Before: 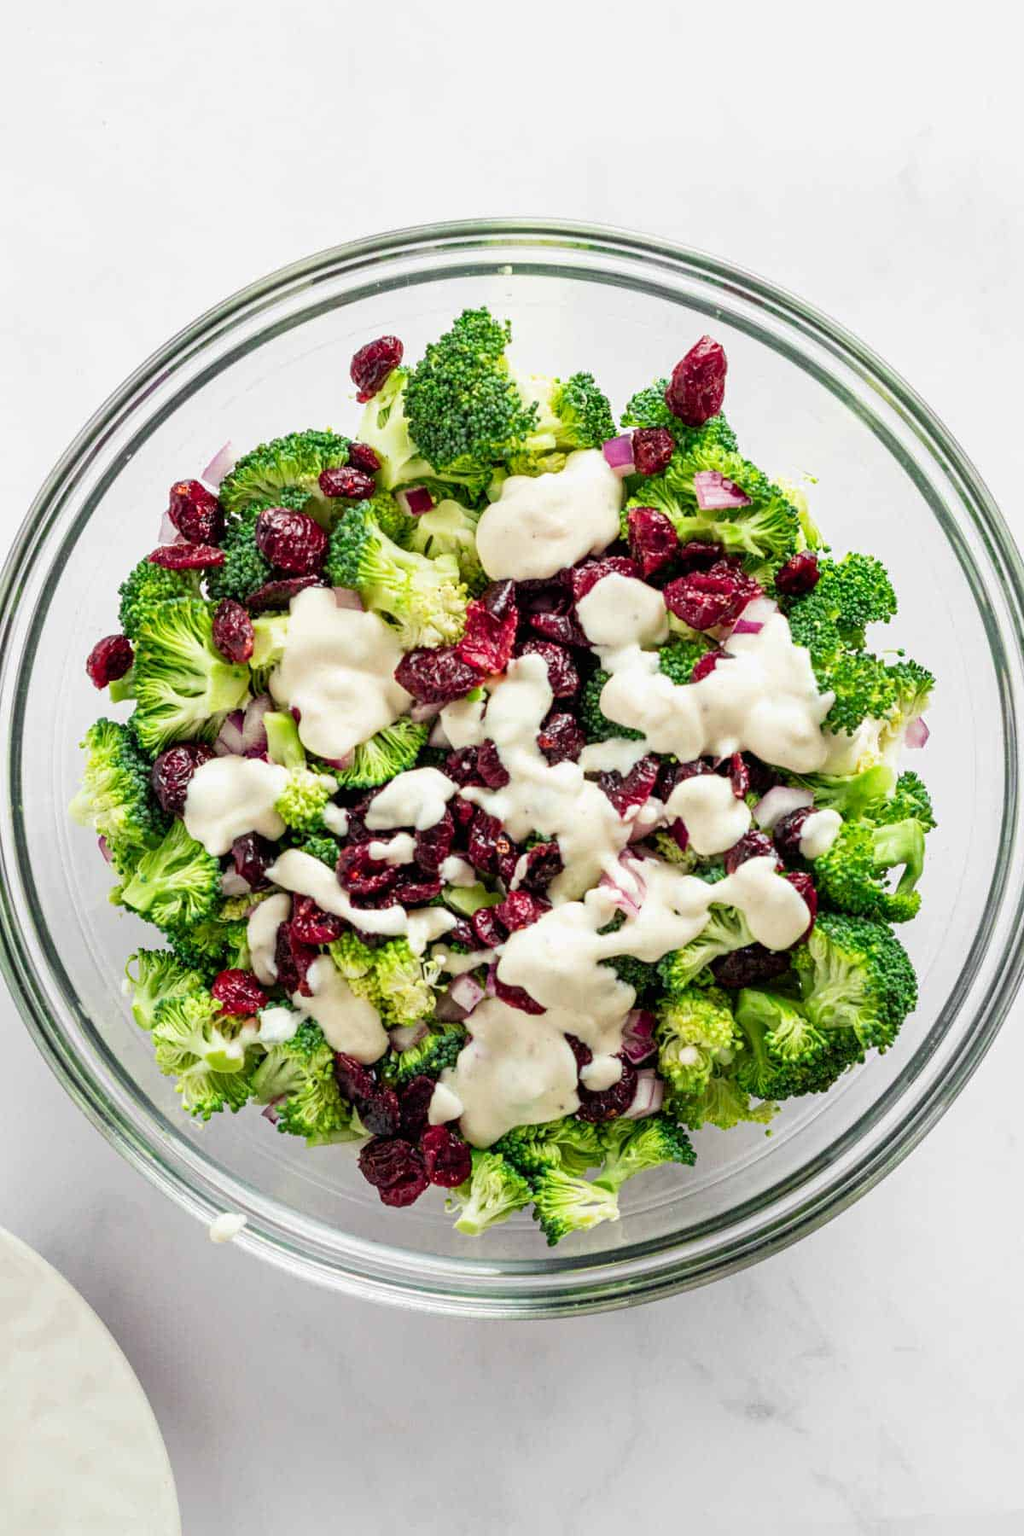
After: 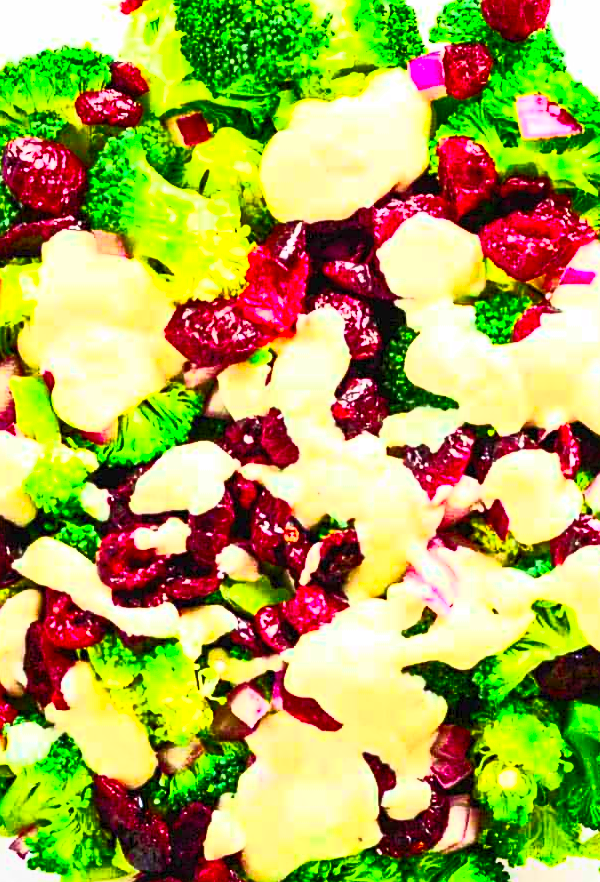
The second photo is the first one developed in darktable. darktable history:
sharpen: amount 0.203
crop: left 24.908%, top 25.456%, right 25.086%, bottom 25.539%
contrast brightness saturation: contrast 0.814, brightness 0.605, saturation 0.583
color correction: highlights b* 0, saturation 1.85
